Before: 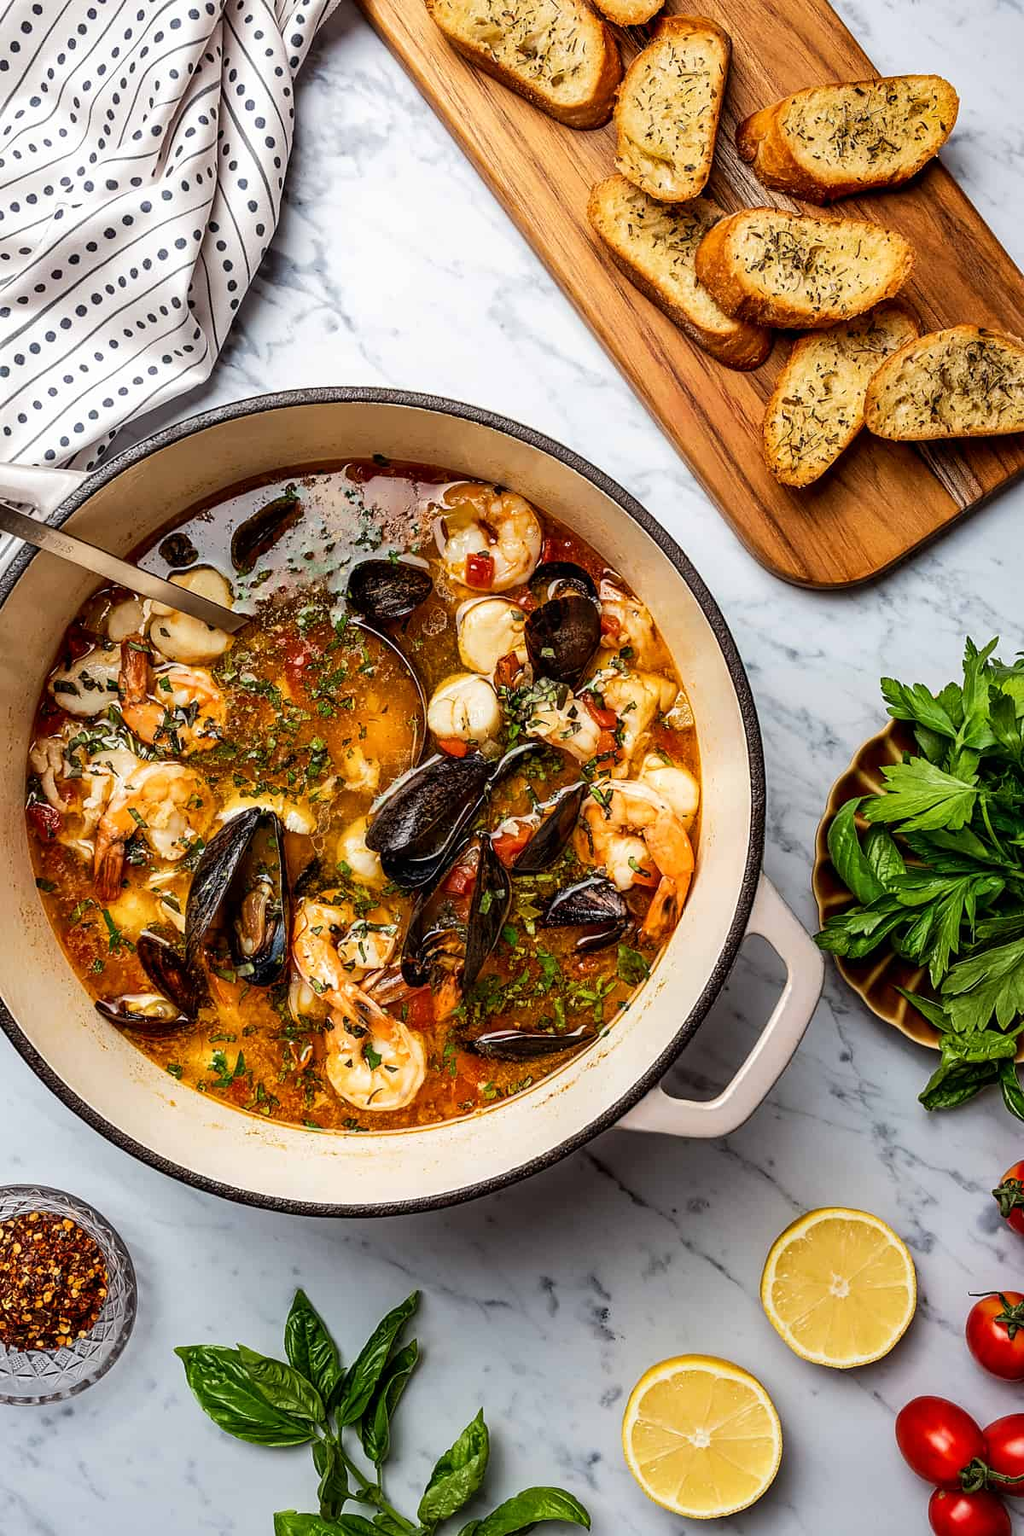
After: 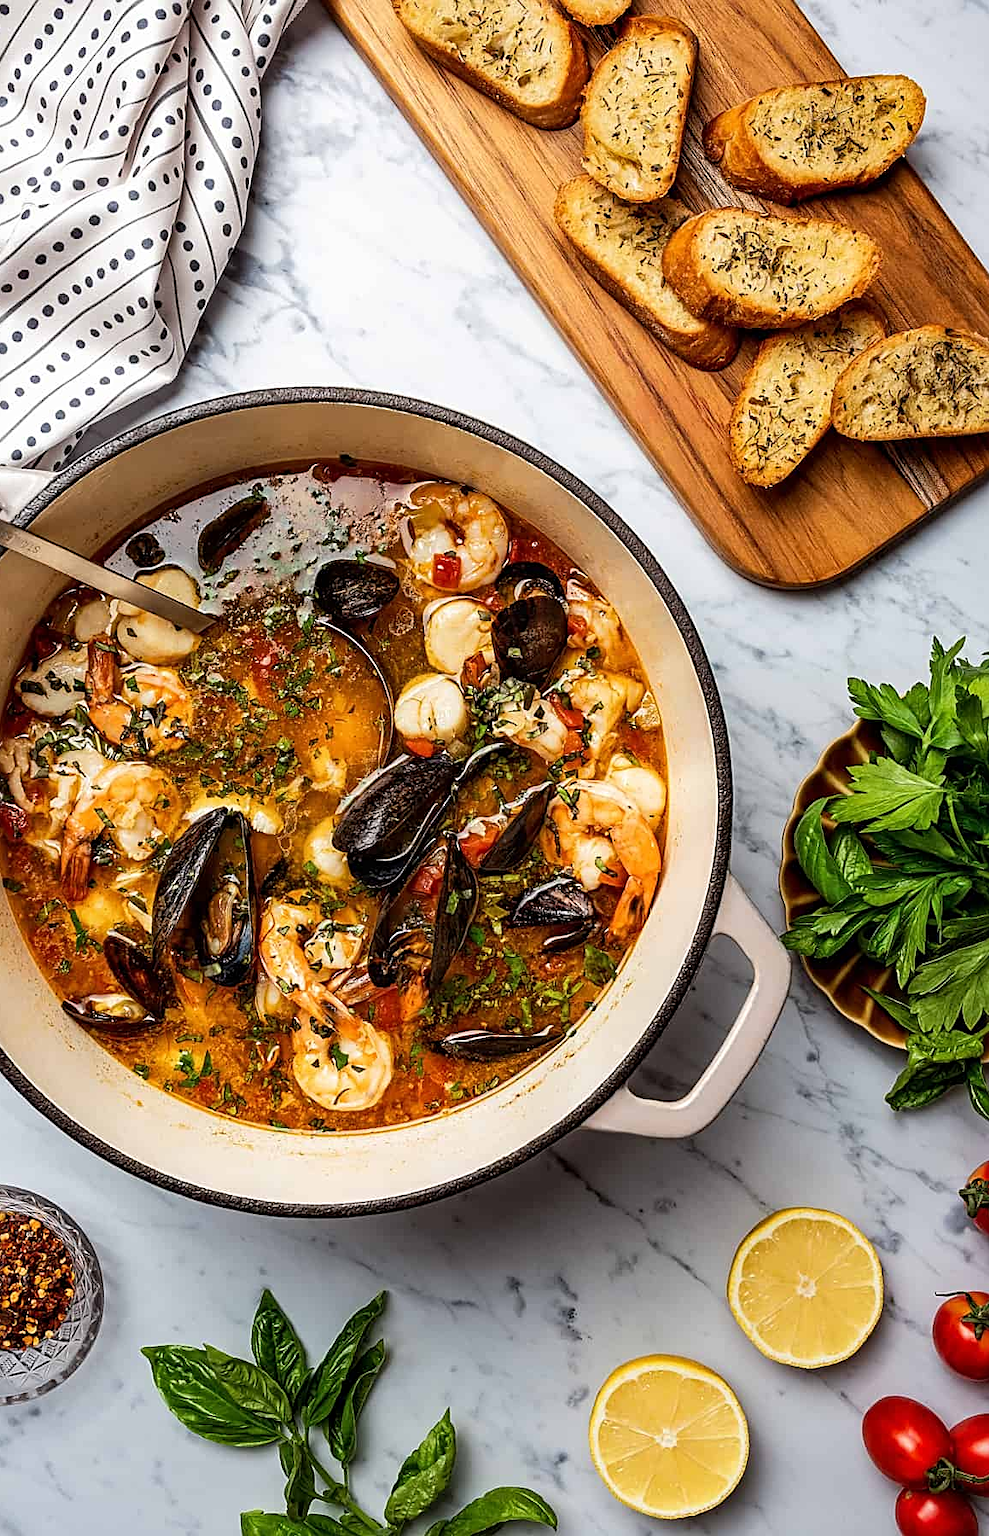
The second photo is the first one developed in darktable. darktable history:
sharpen: radius 2.487, amount 0.33
crop and rotate: left 3.262%
